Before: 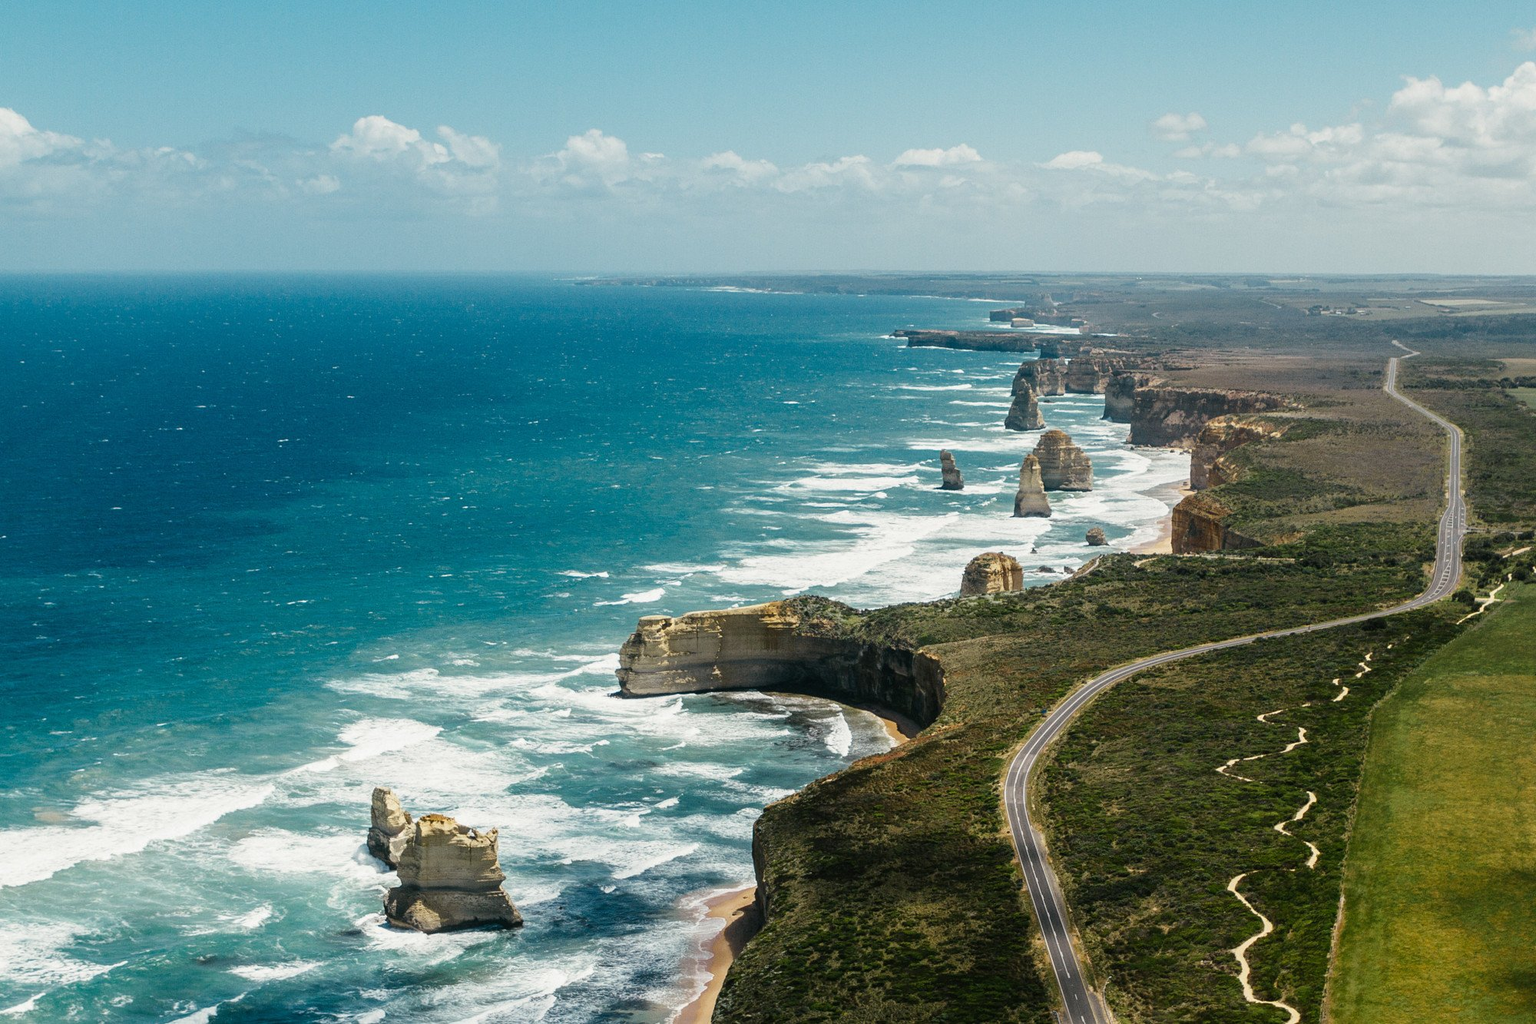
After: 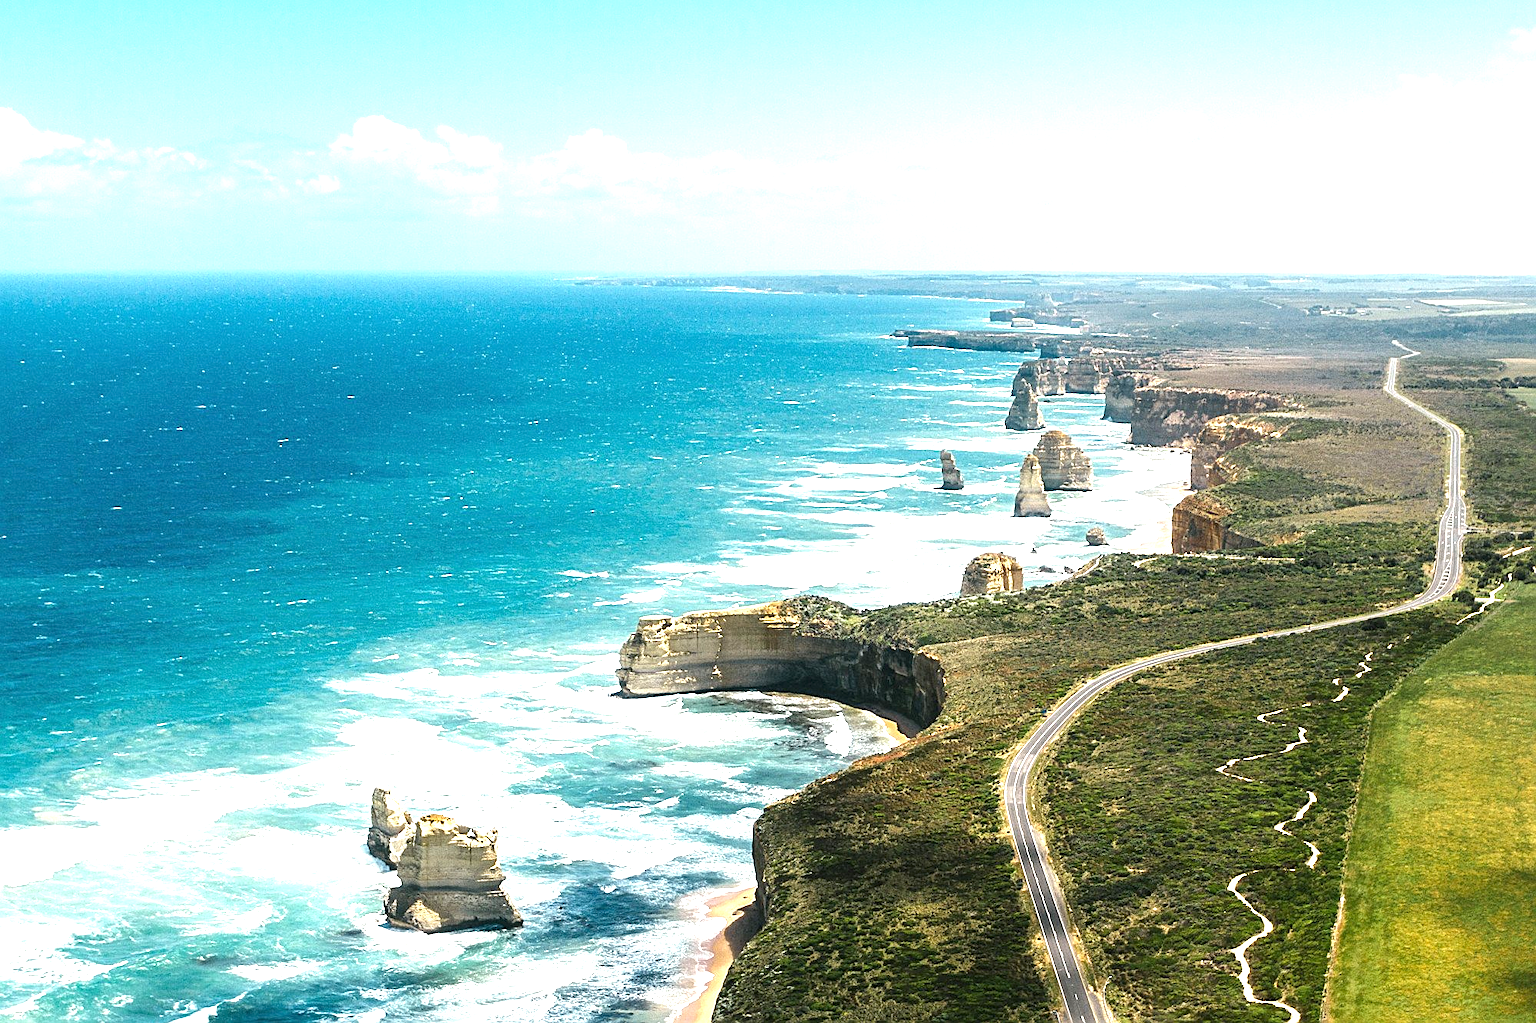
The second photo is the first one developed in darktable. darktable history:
exposure: black level correction 0, exposure 1.388 EV, compensate exposure bias true, compensate highlight preservation false
sharpen: on, module defaults
